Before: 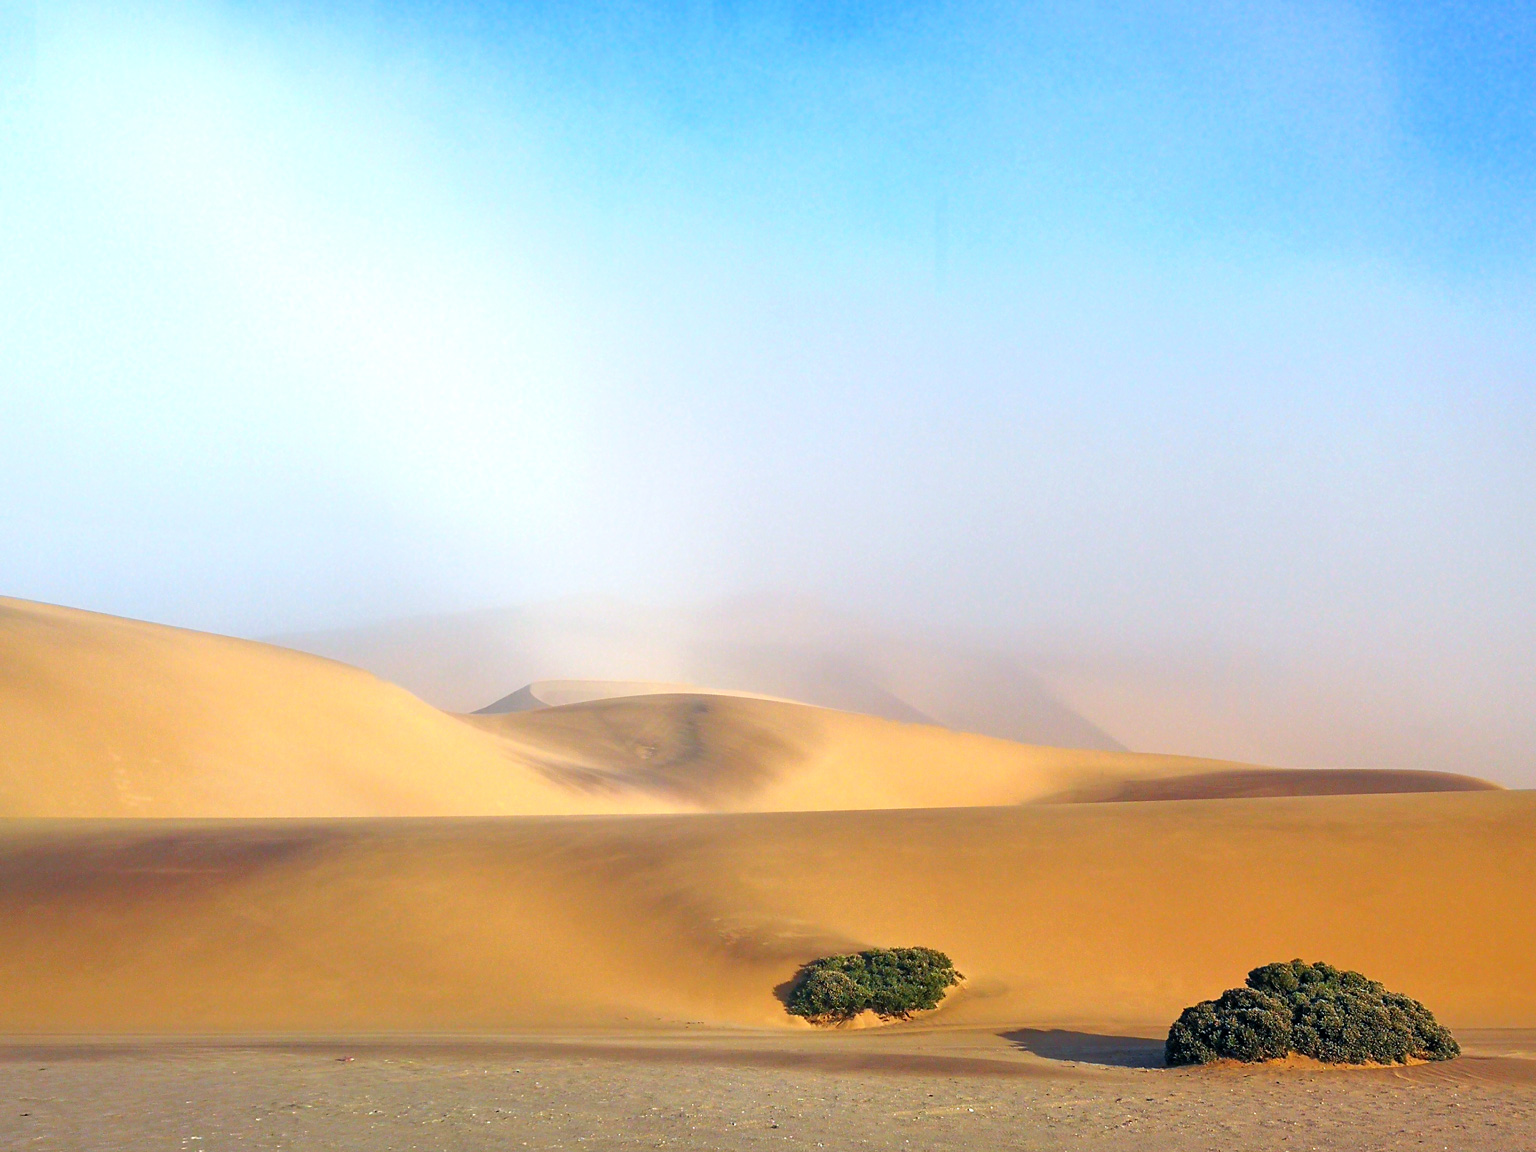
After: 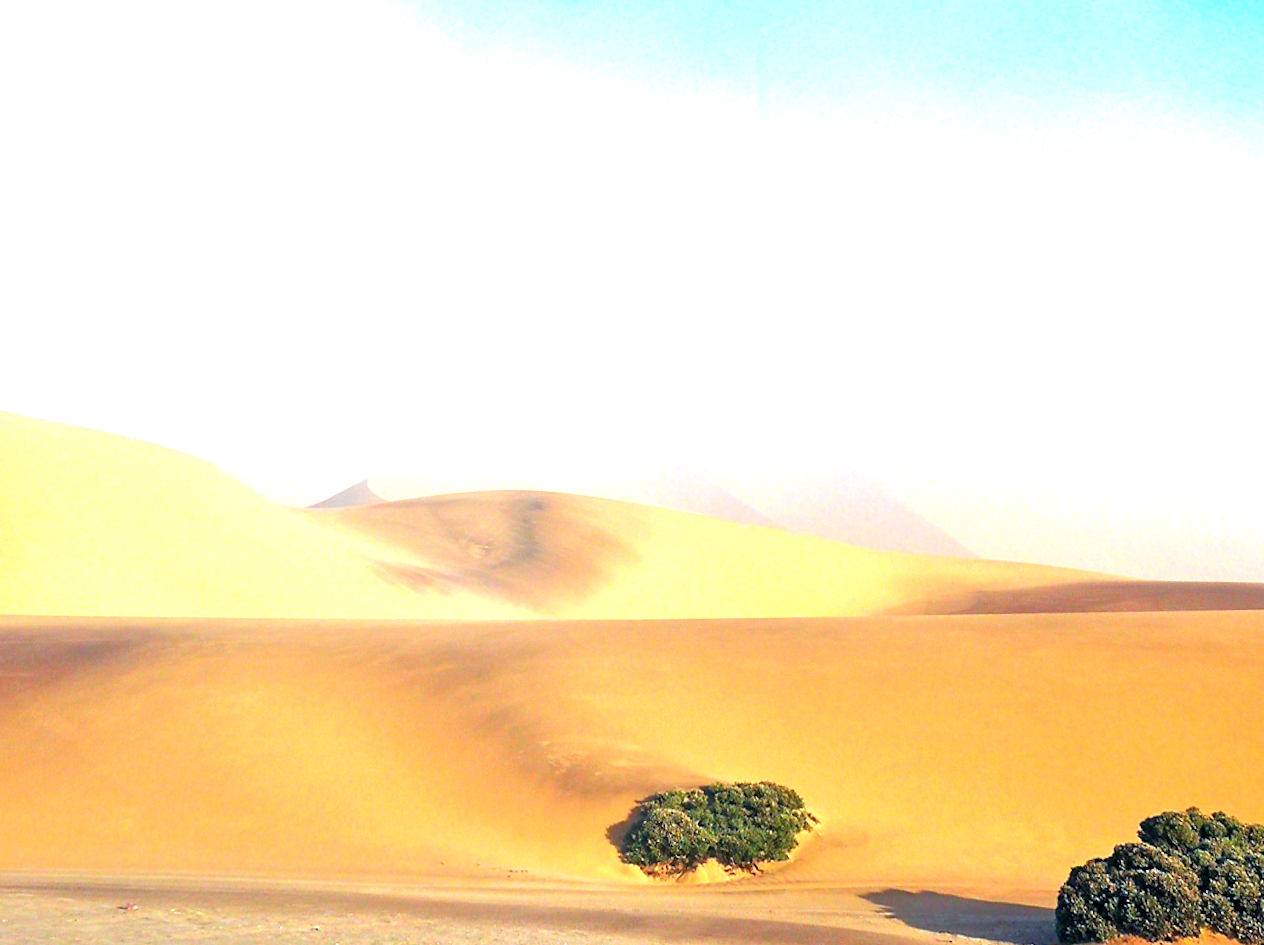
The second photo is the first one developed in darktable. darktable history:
crop: top 7.625%, bottom 8.027%
rotate and perspective: rotation 0.72°, lens shift (vertical) -0.352, lens shift (horizontal) -0.051, crop left 0.152, crop right 0.859, crop top 0.019, crop bottom 0.964
exposure: exposure 1 EV, compensate highlight preservation false
